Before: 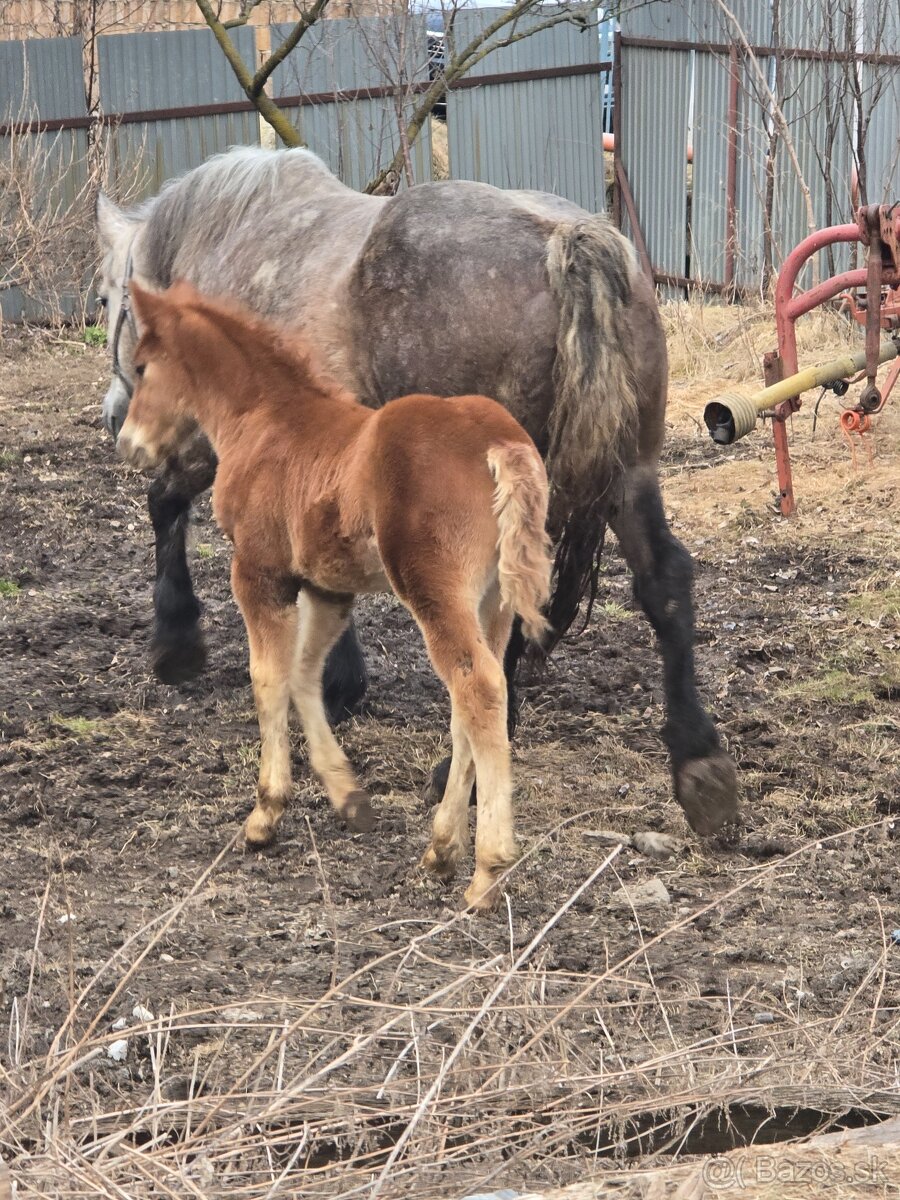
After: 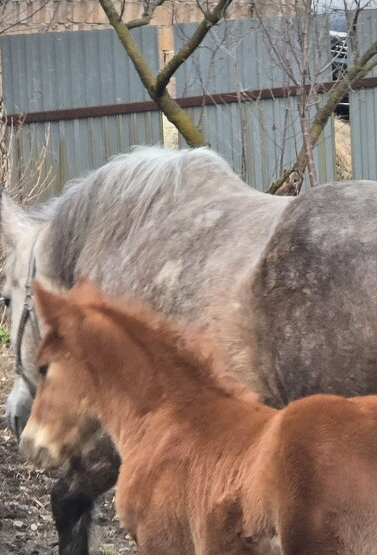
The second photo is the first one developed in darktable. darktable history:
vignetting: fall-off radius 45%, brightness -0.33
crop and rotate: left 10.817%, top 0.062%, right 47.194%, bottom 53.626%
